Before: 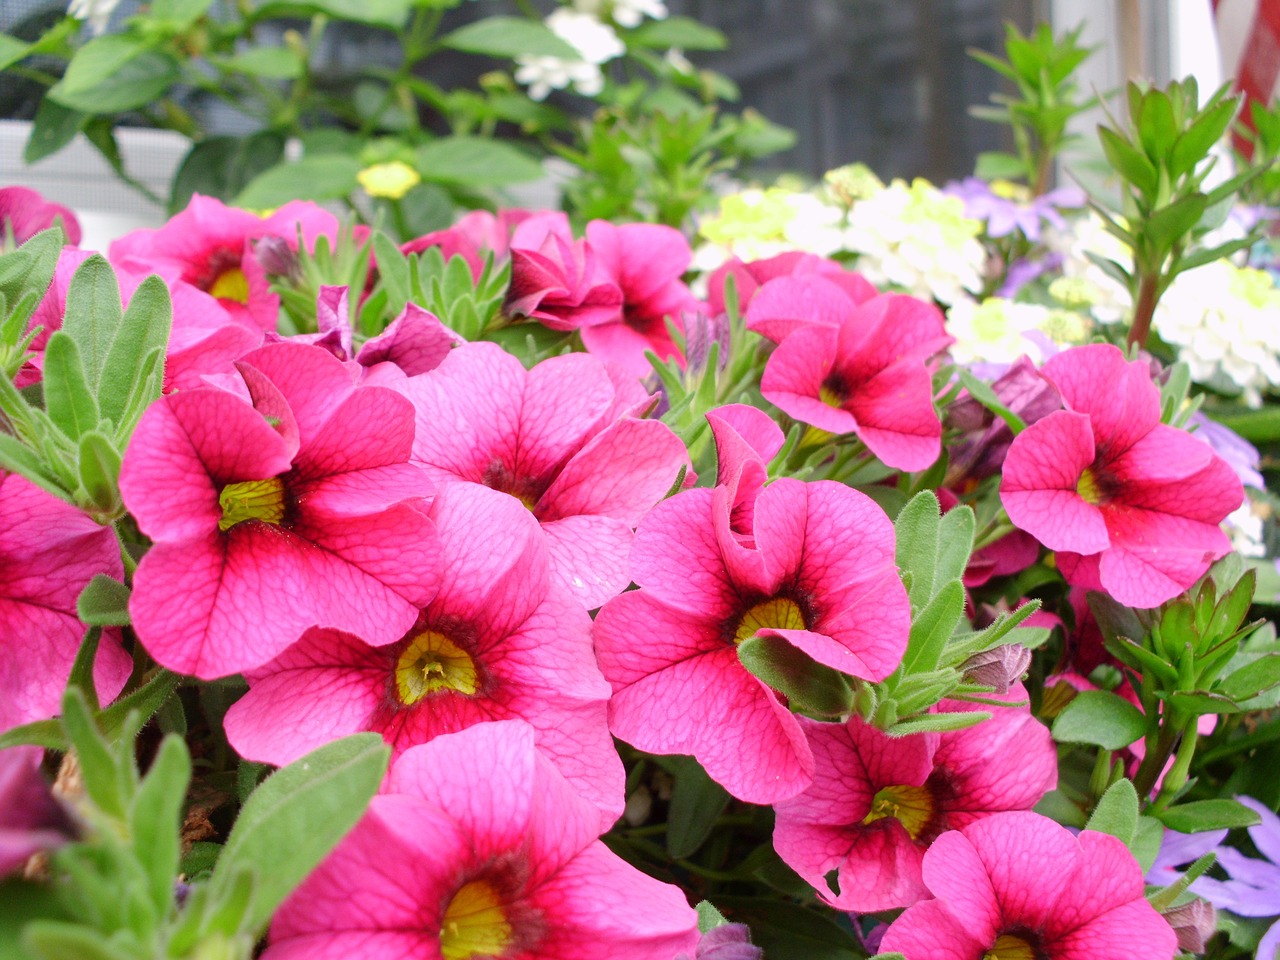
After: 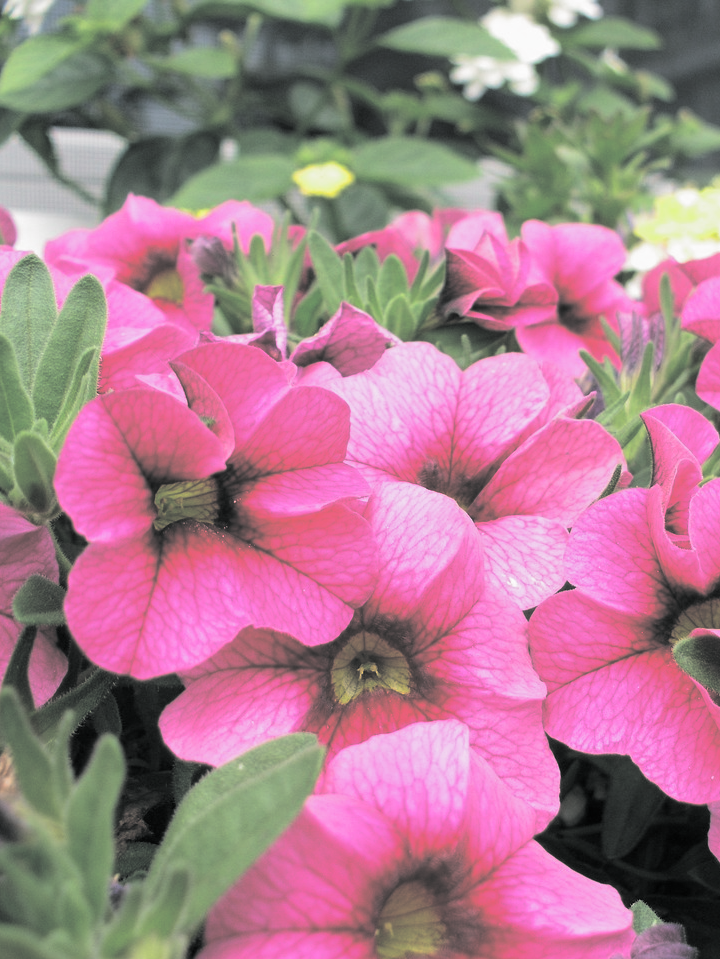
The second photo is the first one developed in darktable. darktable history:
split-toning: shadows › hue 190.8°, shadows › saturation 0.05, highlights › hue 54°, highlights › saturation 0.05, compress 0%
tone equalizer: on, module defaults
crop: left 5.114%, right 38.589%
